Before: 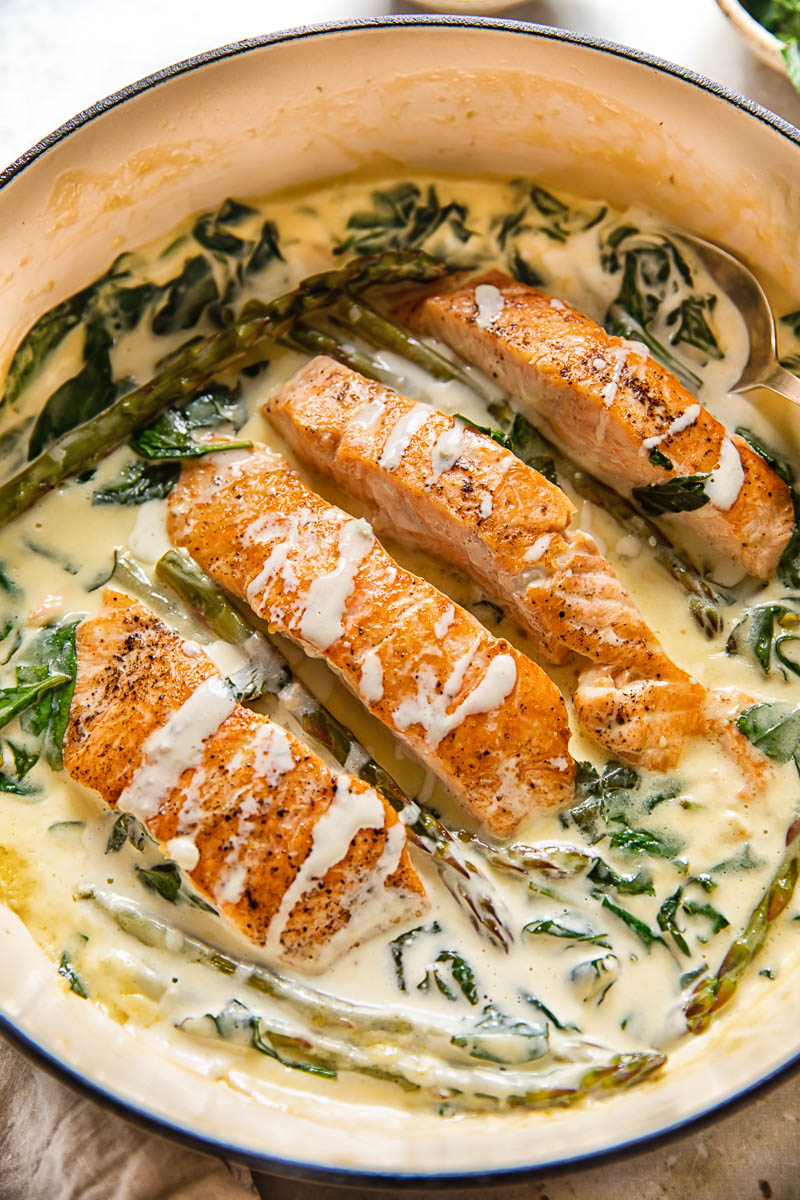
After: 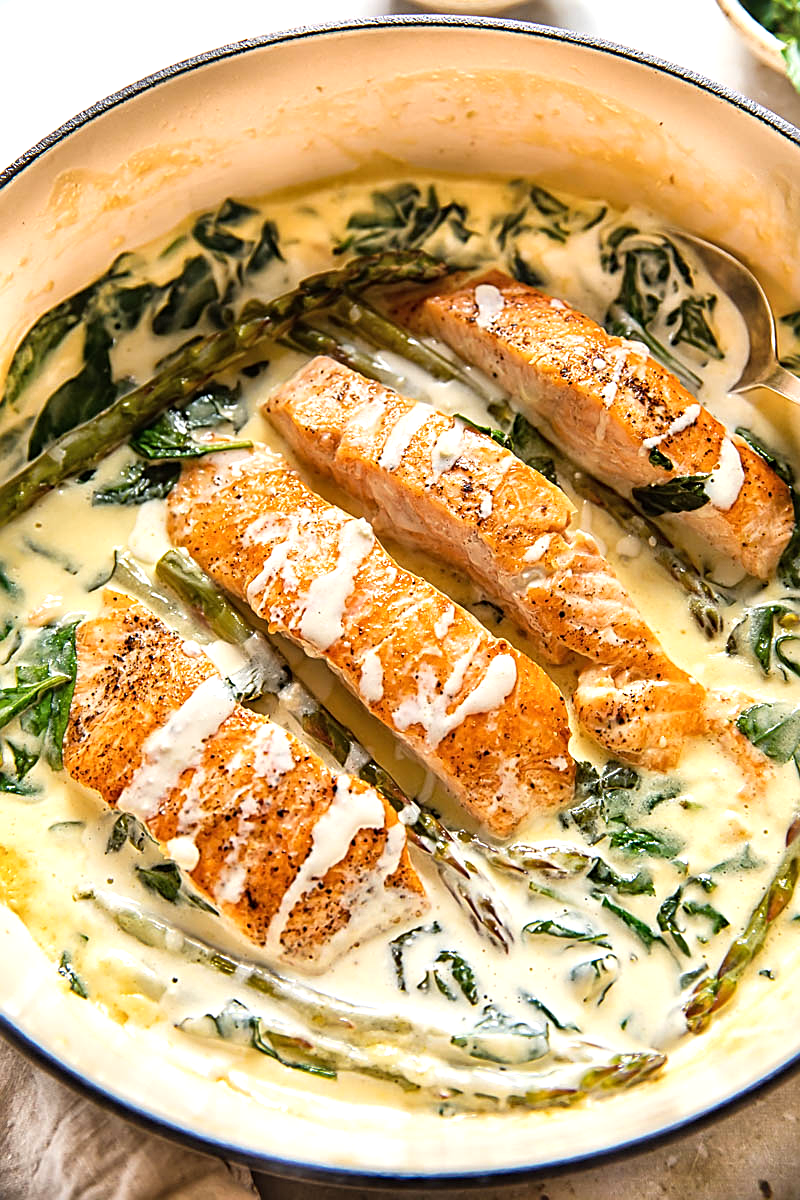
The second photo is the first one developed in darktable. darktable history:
tone equalizer: -8 EV -0.437 EV, -7 EV -0.374 EV, -6 EV -0.312 EV, -5 EV -0.241 EV, -3 EV 0.25 EV, -2 EV 0.343 EV, -1 EV 0.397 EV, +0 EV 0.421 EV
sharpen: on, module defaults
